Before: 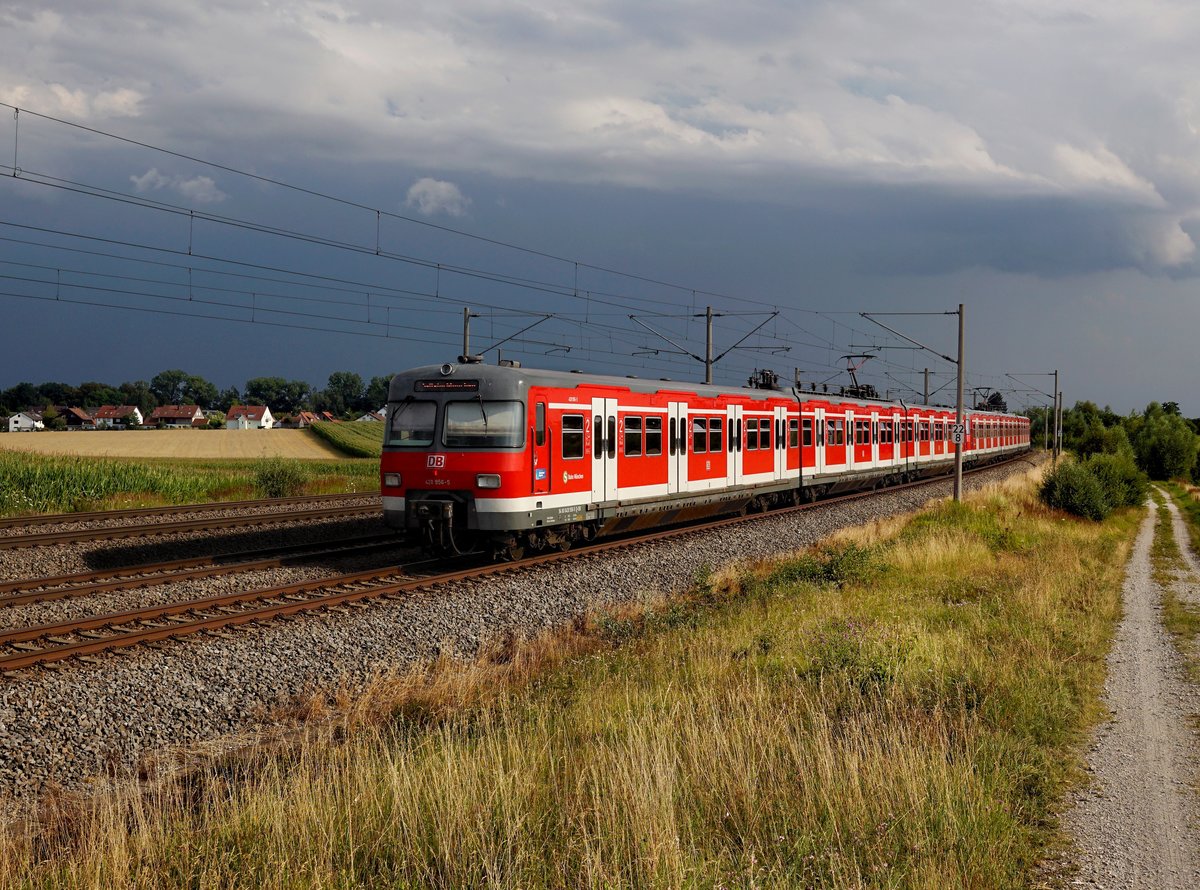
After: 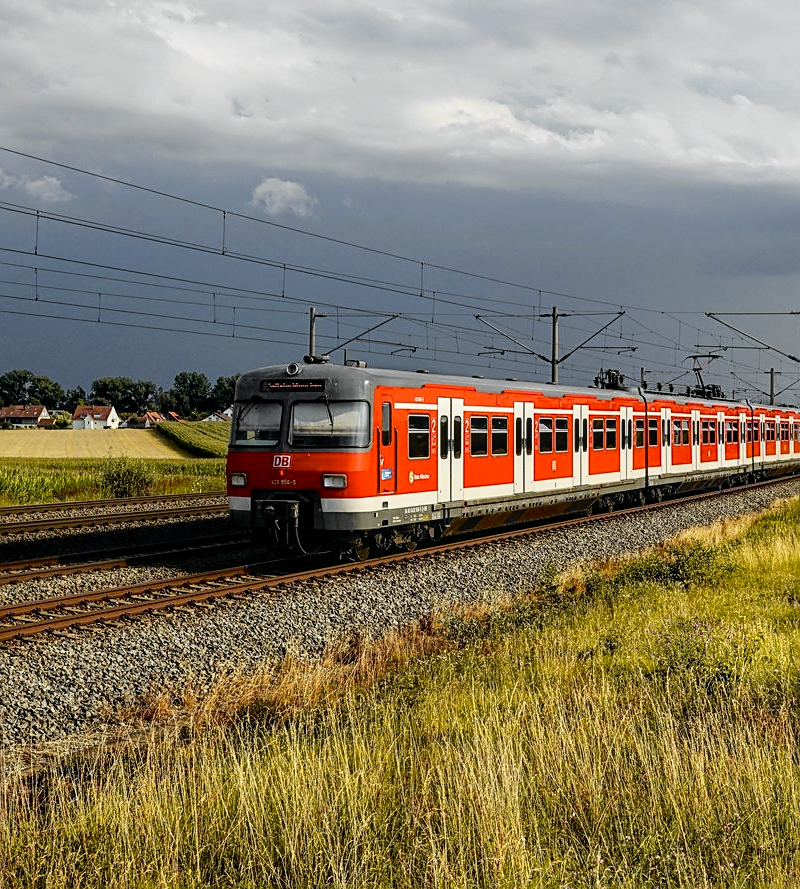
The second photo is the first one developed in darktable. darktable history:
crop and rotate: left 12.895%, right 20.431%
sharpen: on, module defaults
local contrast: on, module defaults
tone curve: curves: ch0 [(0, 0.013) (0.129, 0.1) (0.327, 0.382) (0.489, 0.573) (0.66, 0.748) (0.858, 0.926) (1, 0.977)]; ch1 [(0, 0) (0.353, 0.344) (0.45, 0.46) (0.498, 0.495) (0.521, 0.506) (0.563, 0.559) (0.592, 0.585) (0.657, 0.655) (1, 1)]; ch2 [(0, 0) (0.333, 0.346) (0.375, 0.375) (0.427, 0.44) (0.5, 0.501) (0.505, 0.499) (0.528, 0.533) (0.579, 0.61) (0.612, 0.644) (0.66, 0.715) (1, 1)], color space Lab, independent channels, preserve colors none
